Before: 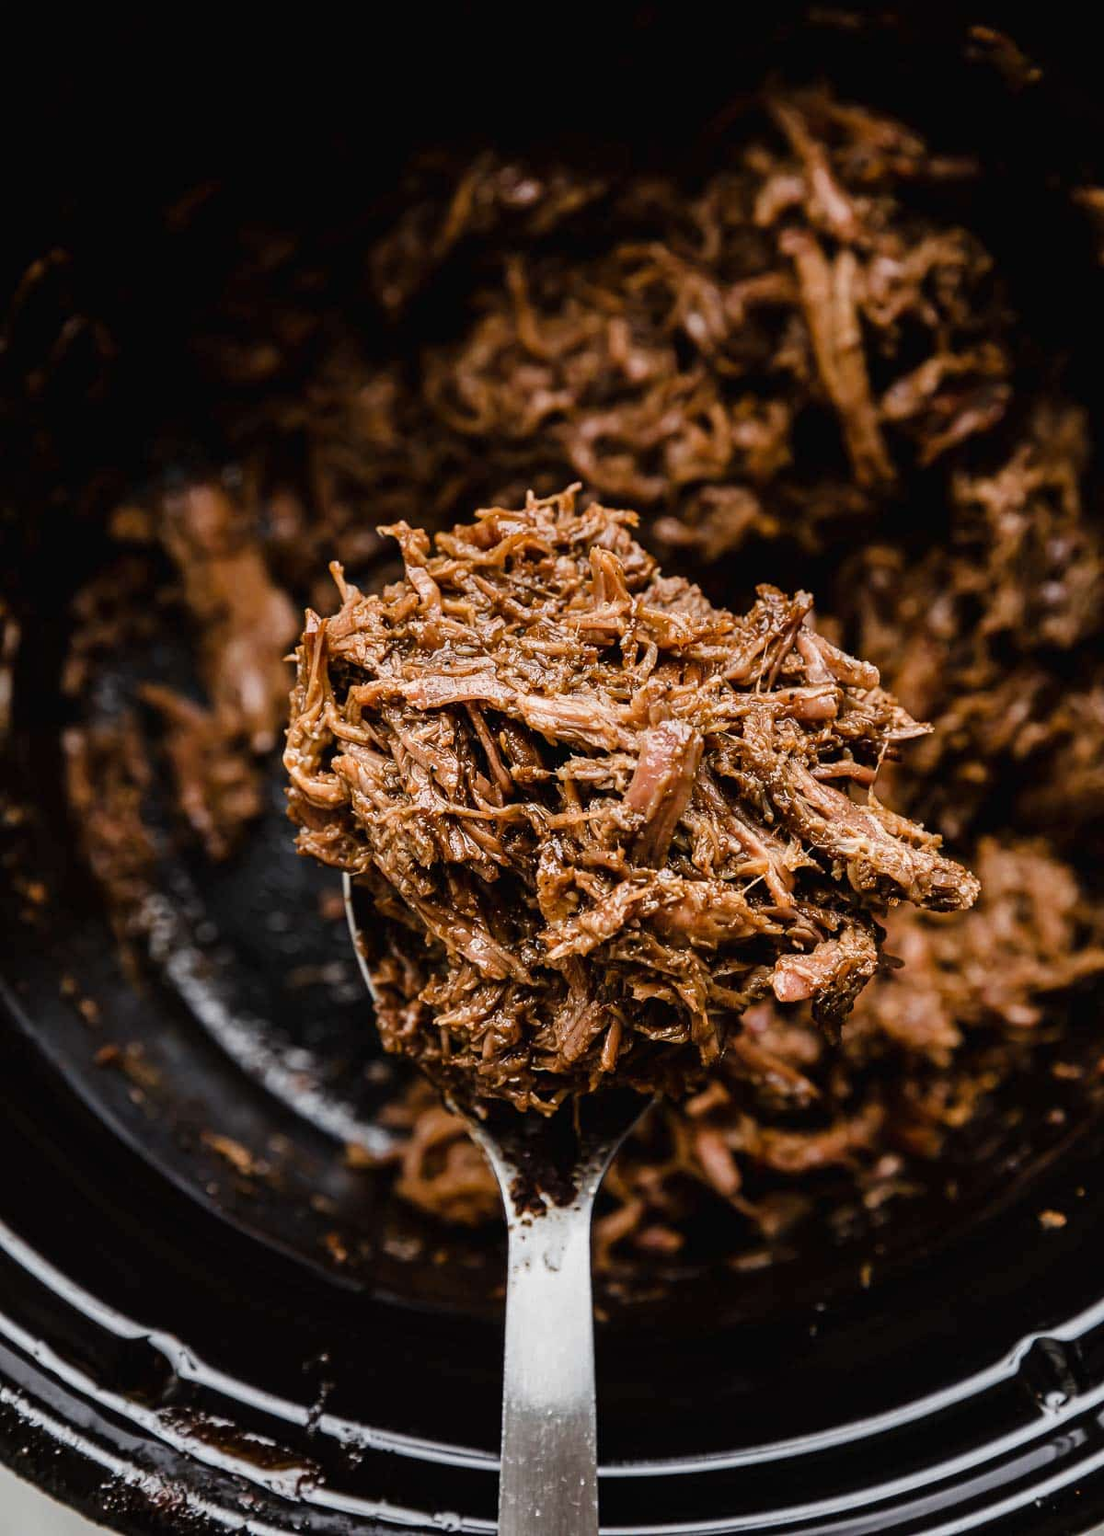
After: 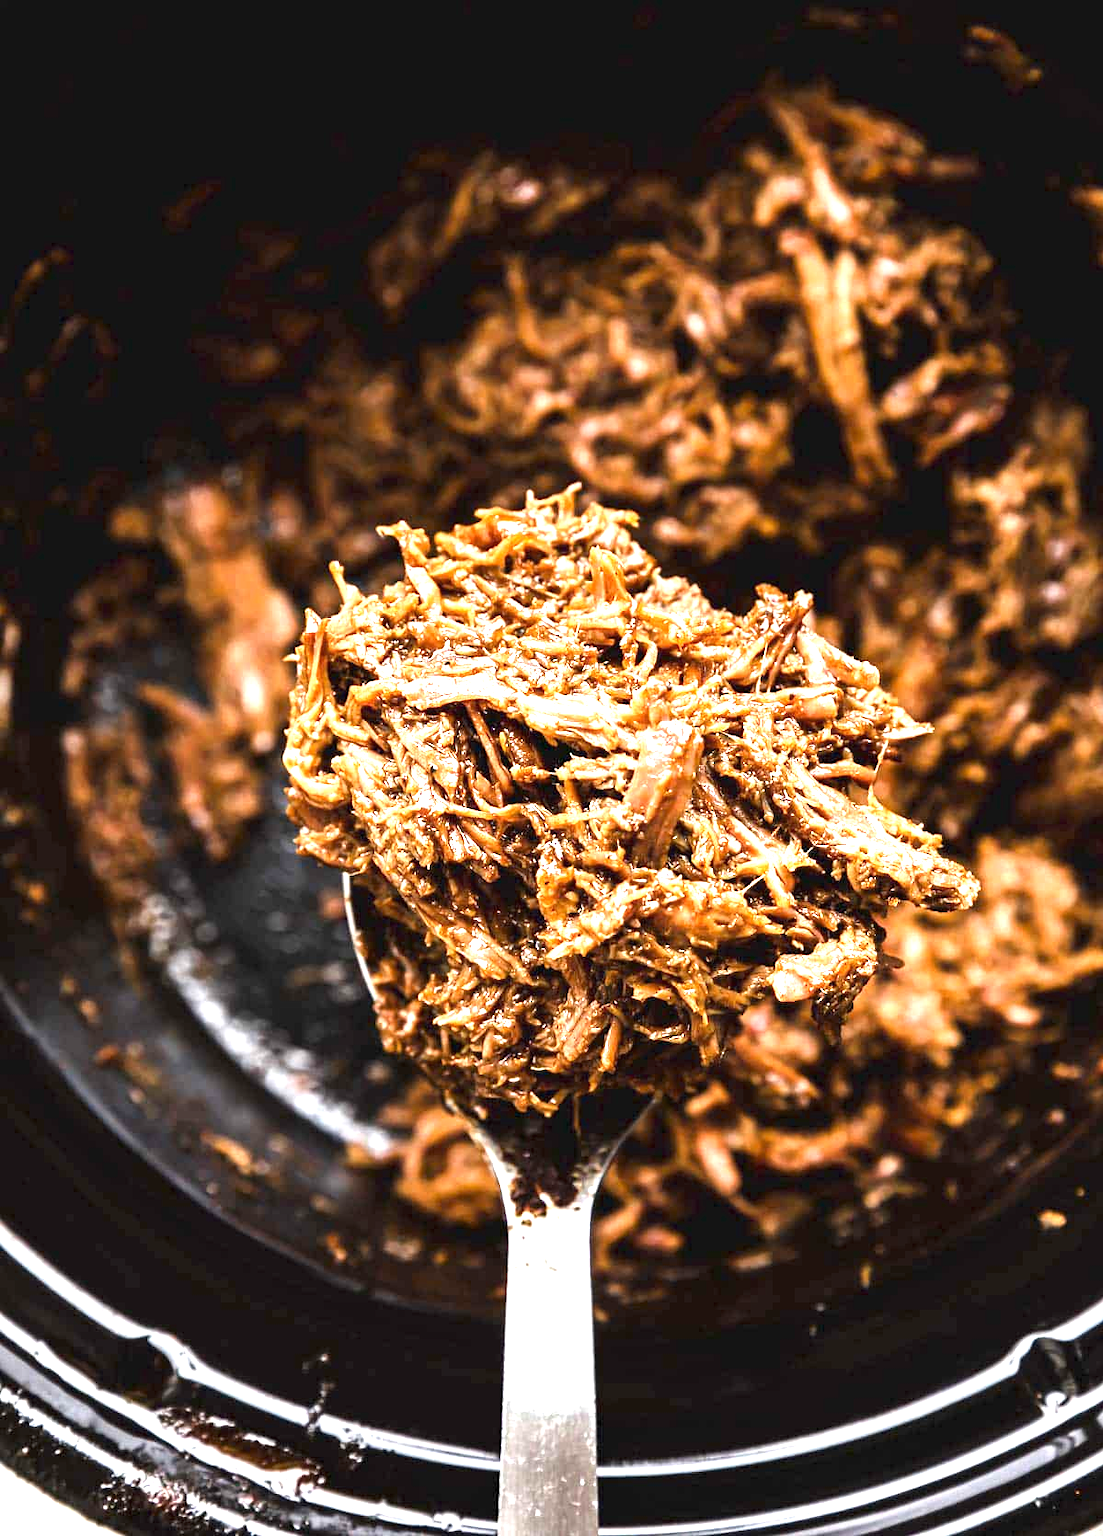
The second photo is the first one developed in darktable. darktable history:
exposure: black level correction 0, exposure 1.747 EV, compensate exposure bias true, compensate highlight preservation false
